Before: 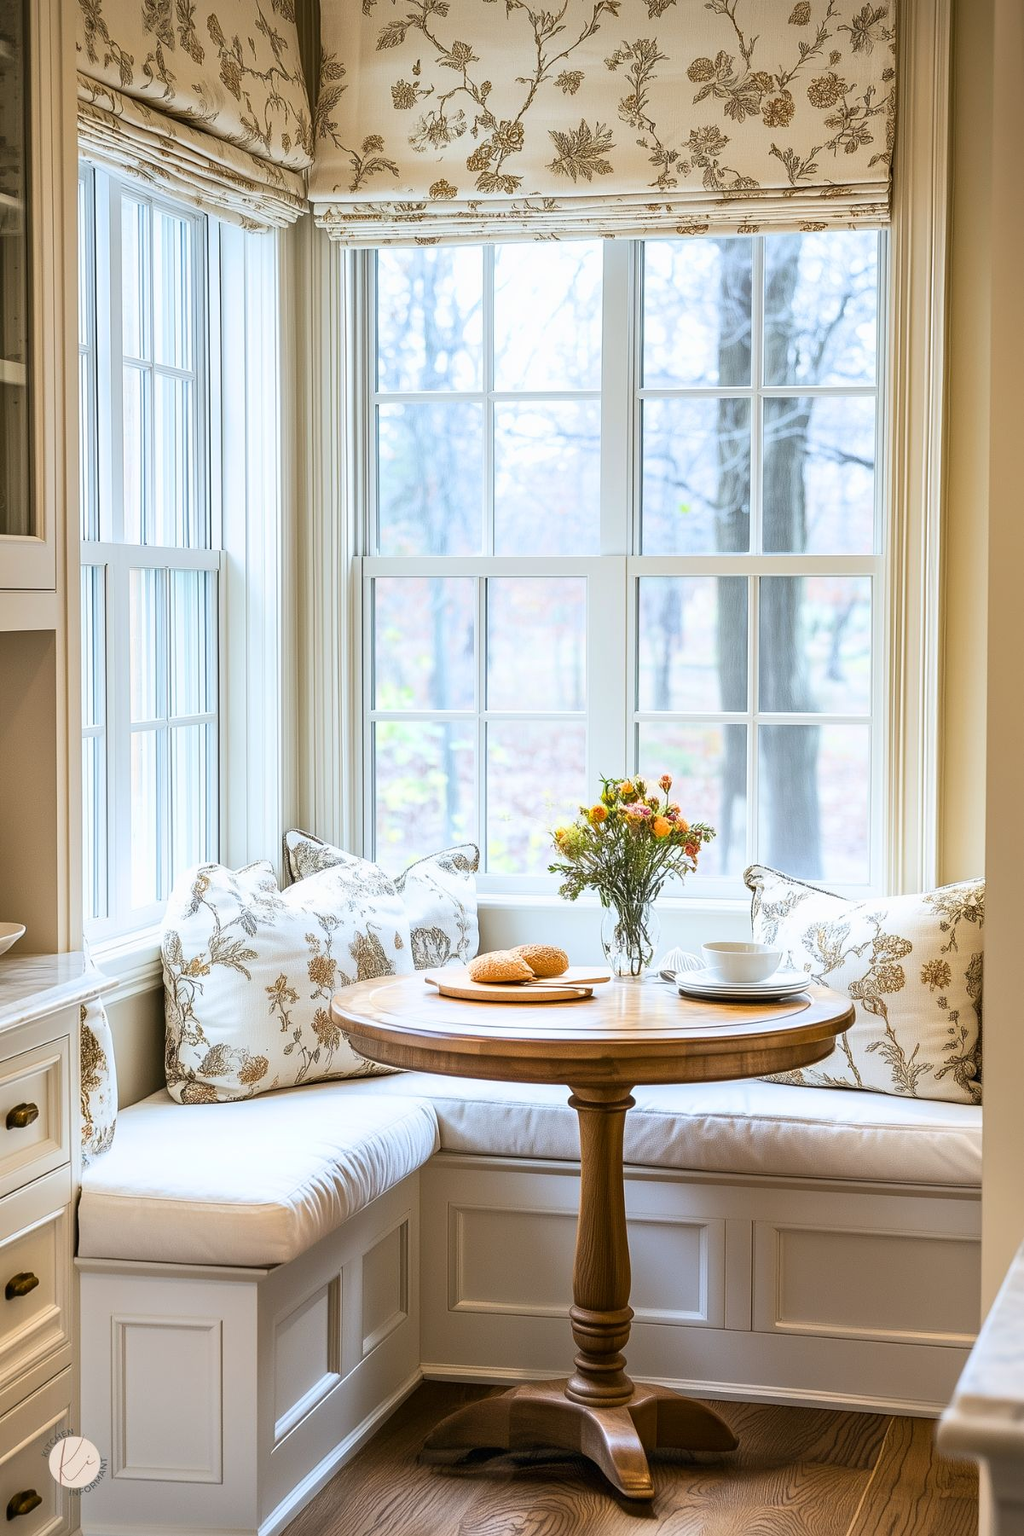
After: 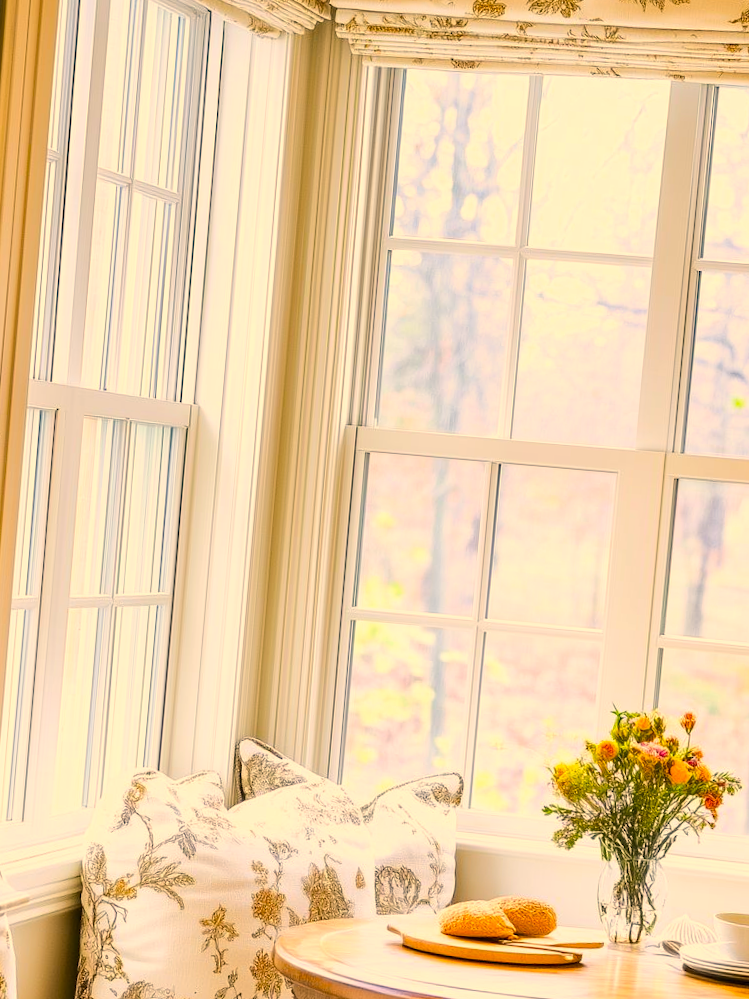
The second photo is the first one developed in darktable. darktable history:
color correction: highlights a* 15, highlights b* 31.55
tone equalizer: on, module defaults
color balance rgb: perceptual saturation grading › global saturation 25%, perceptual brilliance grading › mid-tones 10%, perceptual brilliance grading › shadows 15%, global vibrance 20%
crop and rotate: angle -4.99°, left 2.122%, top 6.945%, right 27.566%, bottom 30.519%
